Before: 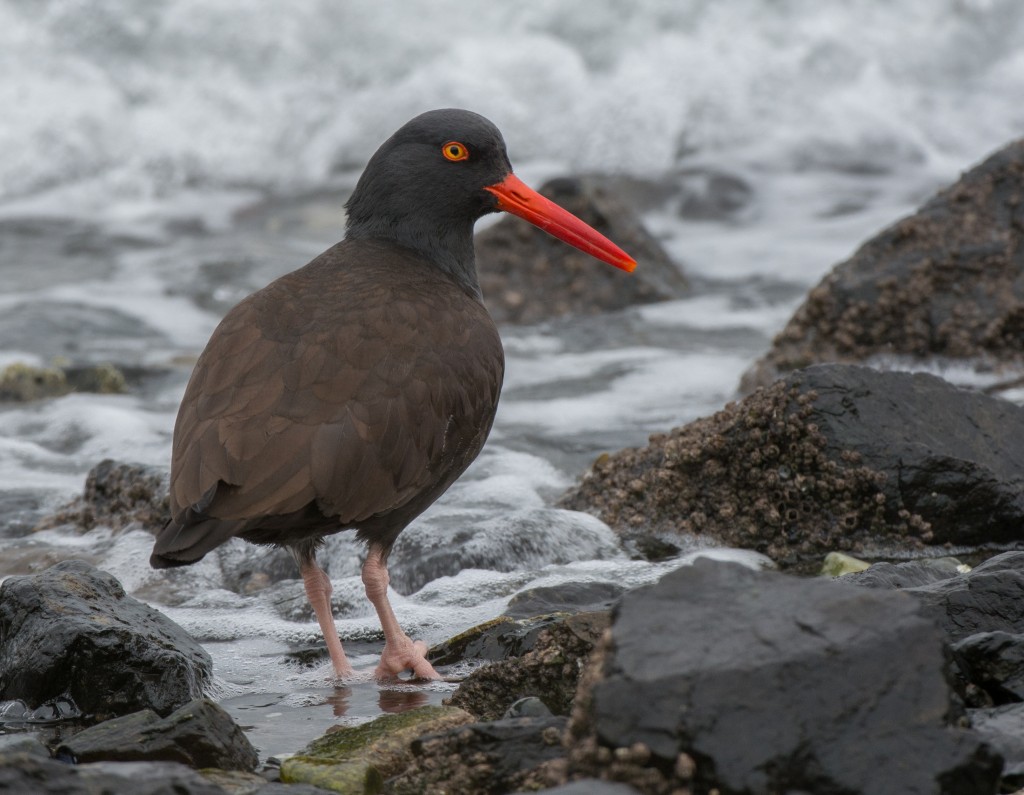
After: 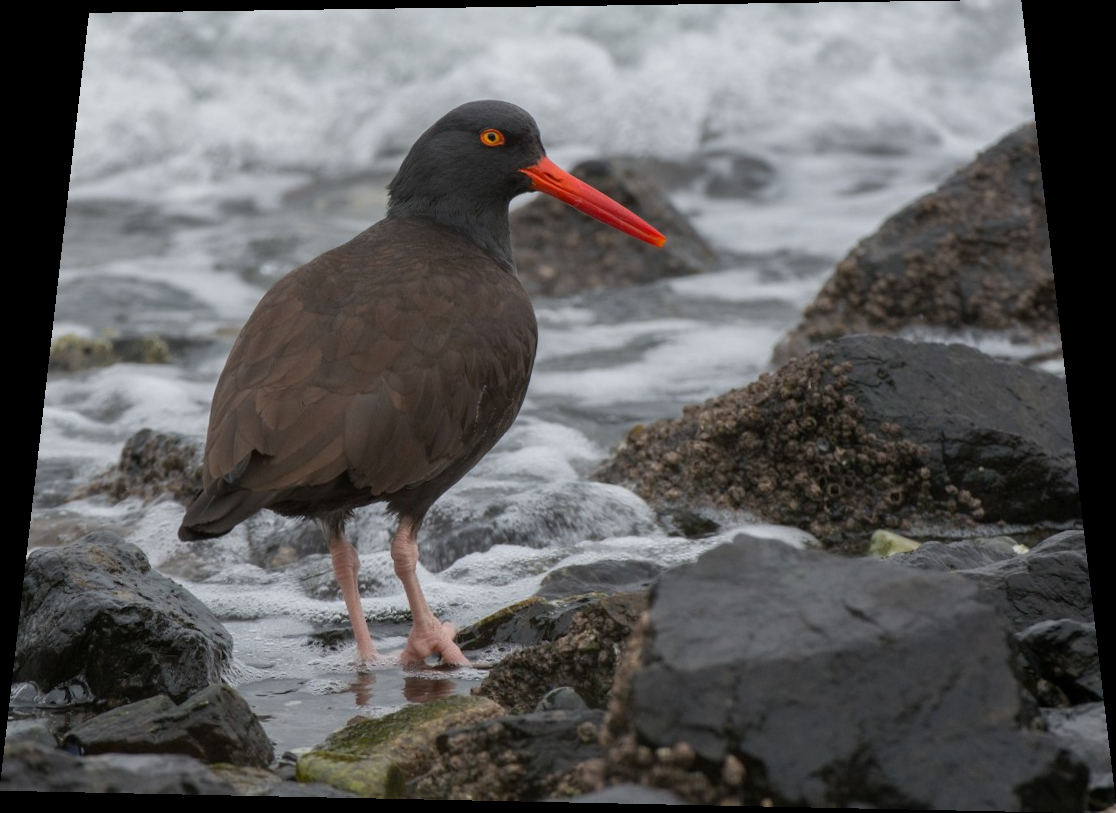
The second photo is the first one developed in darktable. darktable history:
rotate and perspective: rotation 0.128°, lens shift (vertical) -0.181, lens shift (horizontal) -0.044, shear 0.001, automatic cropping off
exposure: exposure -0.05 EV
